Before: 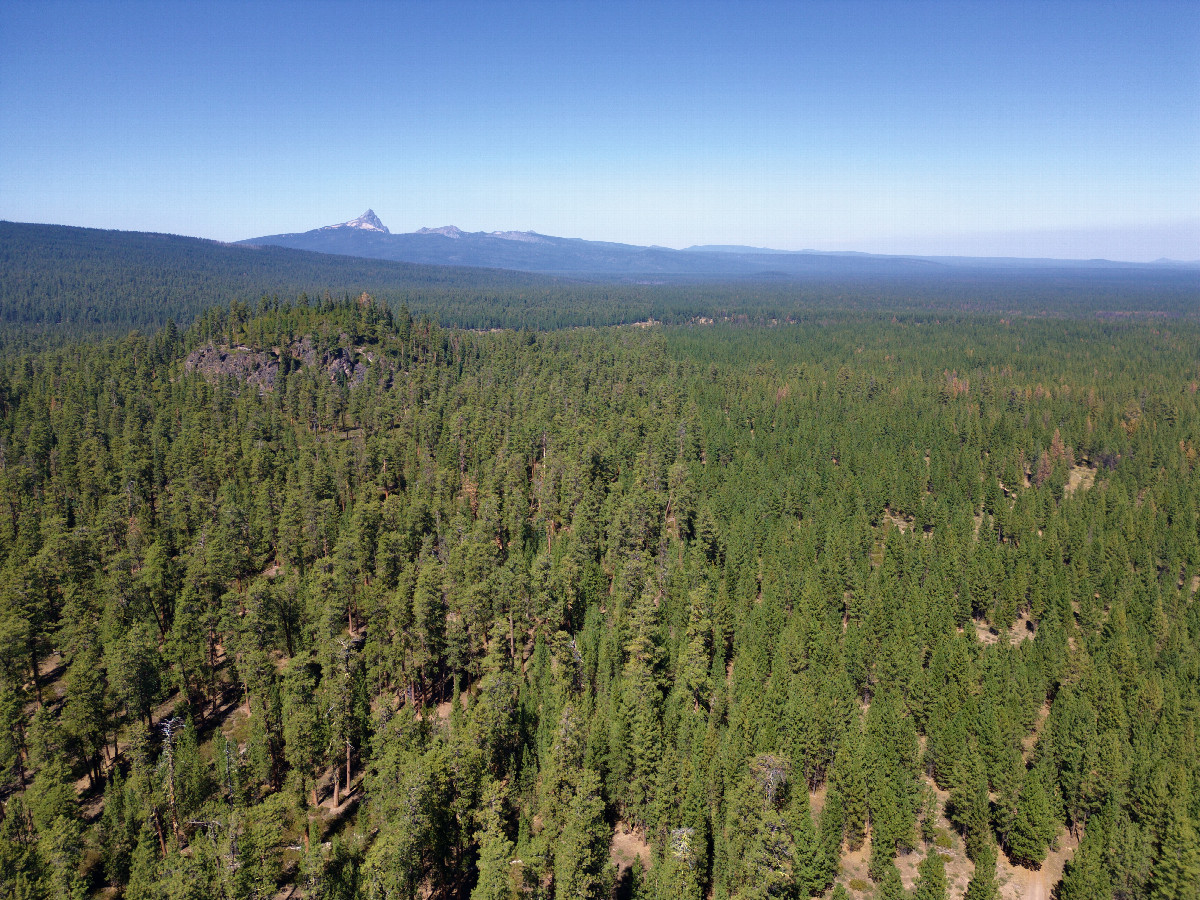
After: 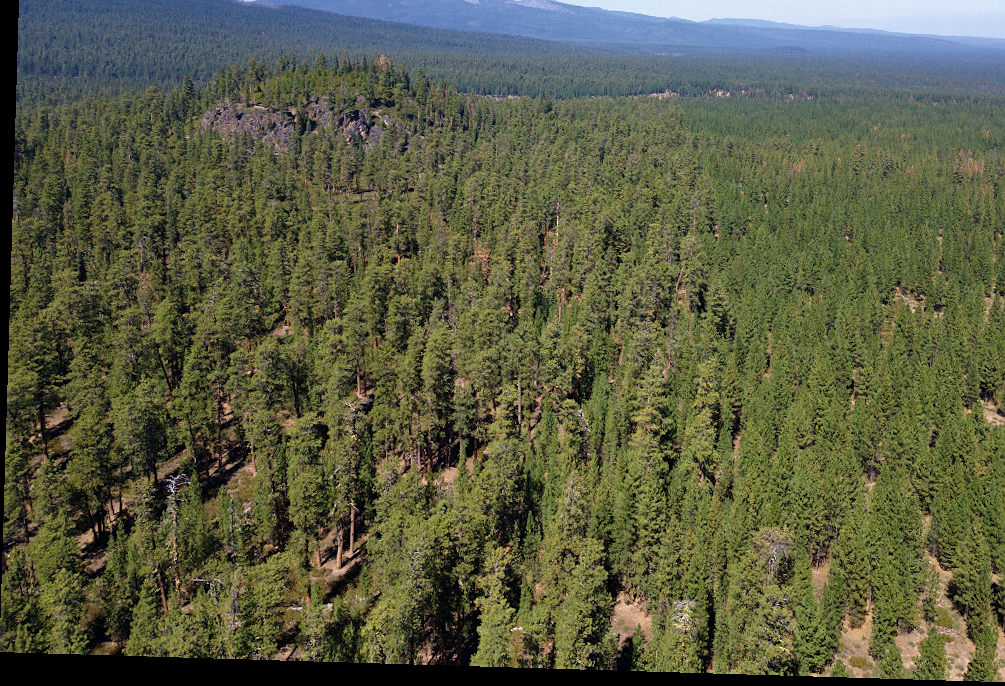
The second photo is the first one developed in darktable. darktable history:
sharpen: amount 0.2
rotate and perspective: rotation 1.72°, automatic cropping off
crop: top 26.531%, right 17.959%
rgb levels: preserve colors max RGB
